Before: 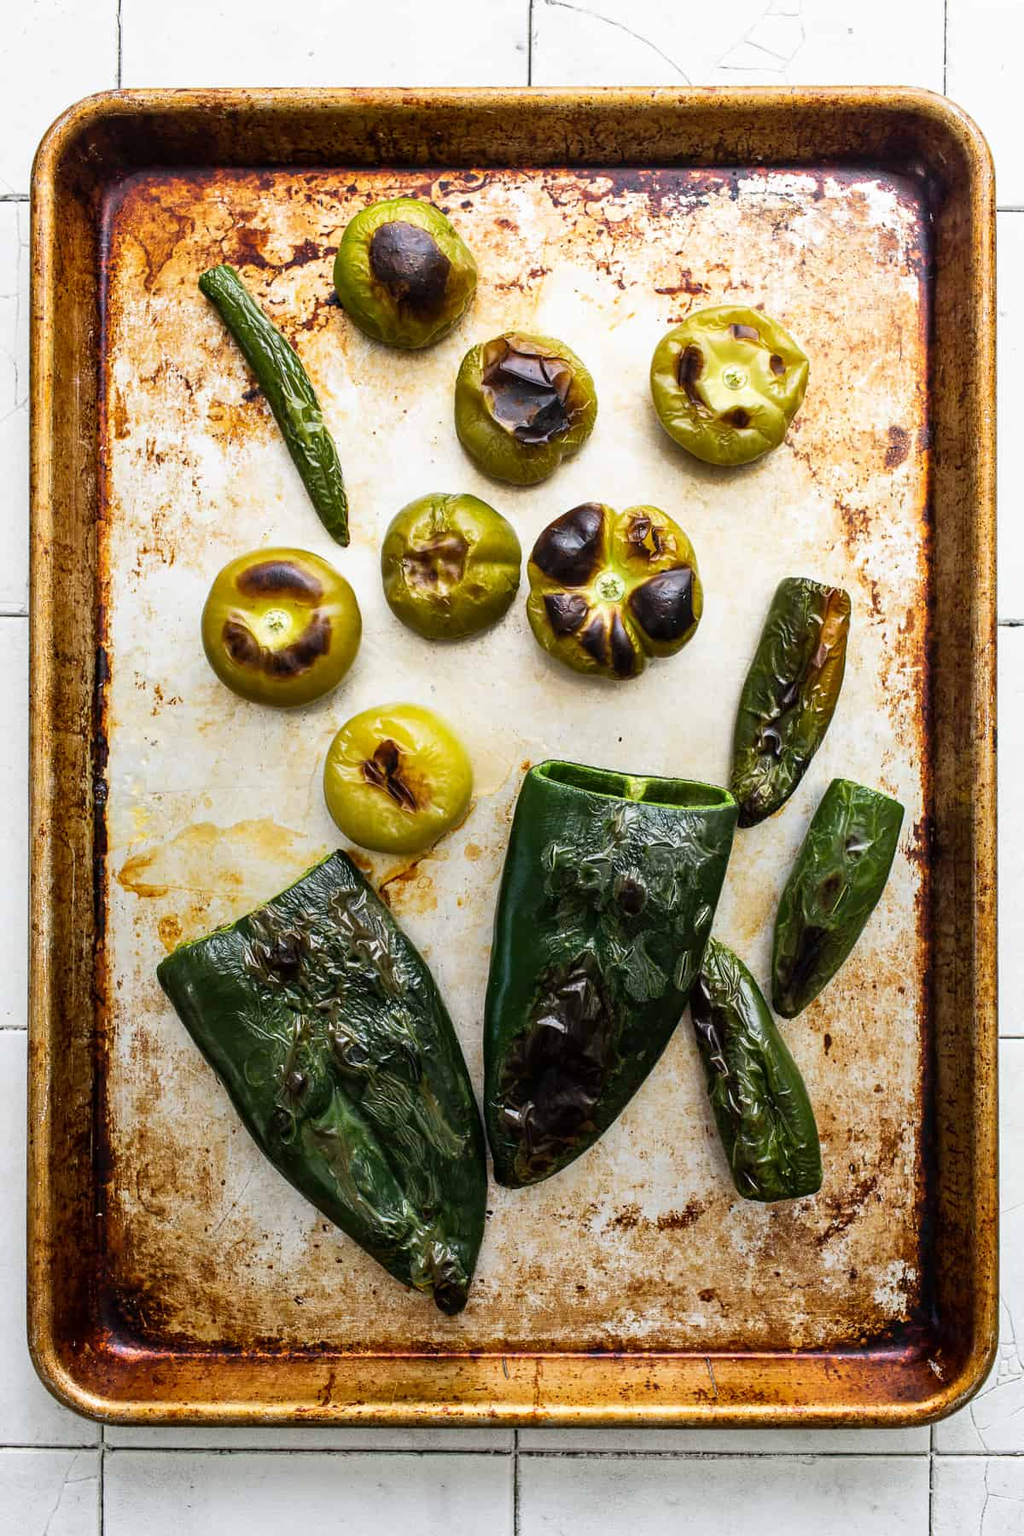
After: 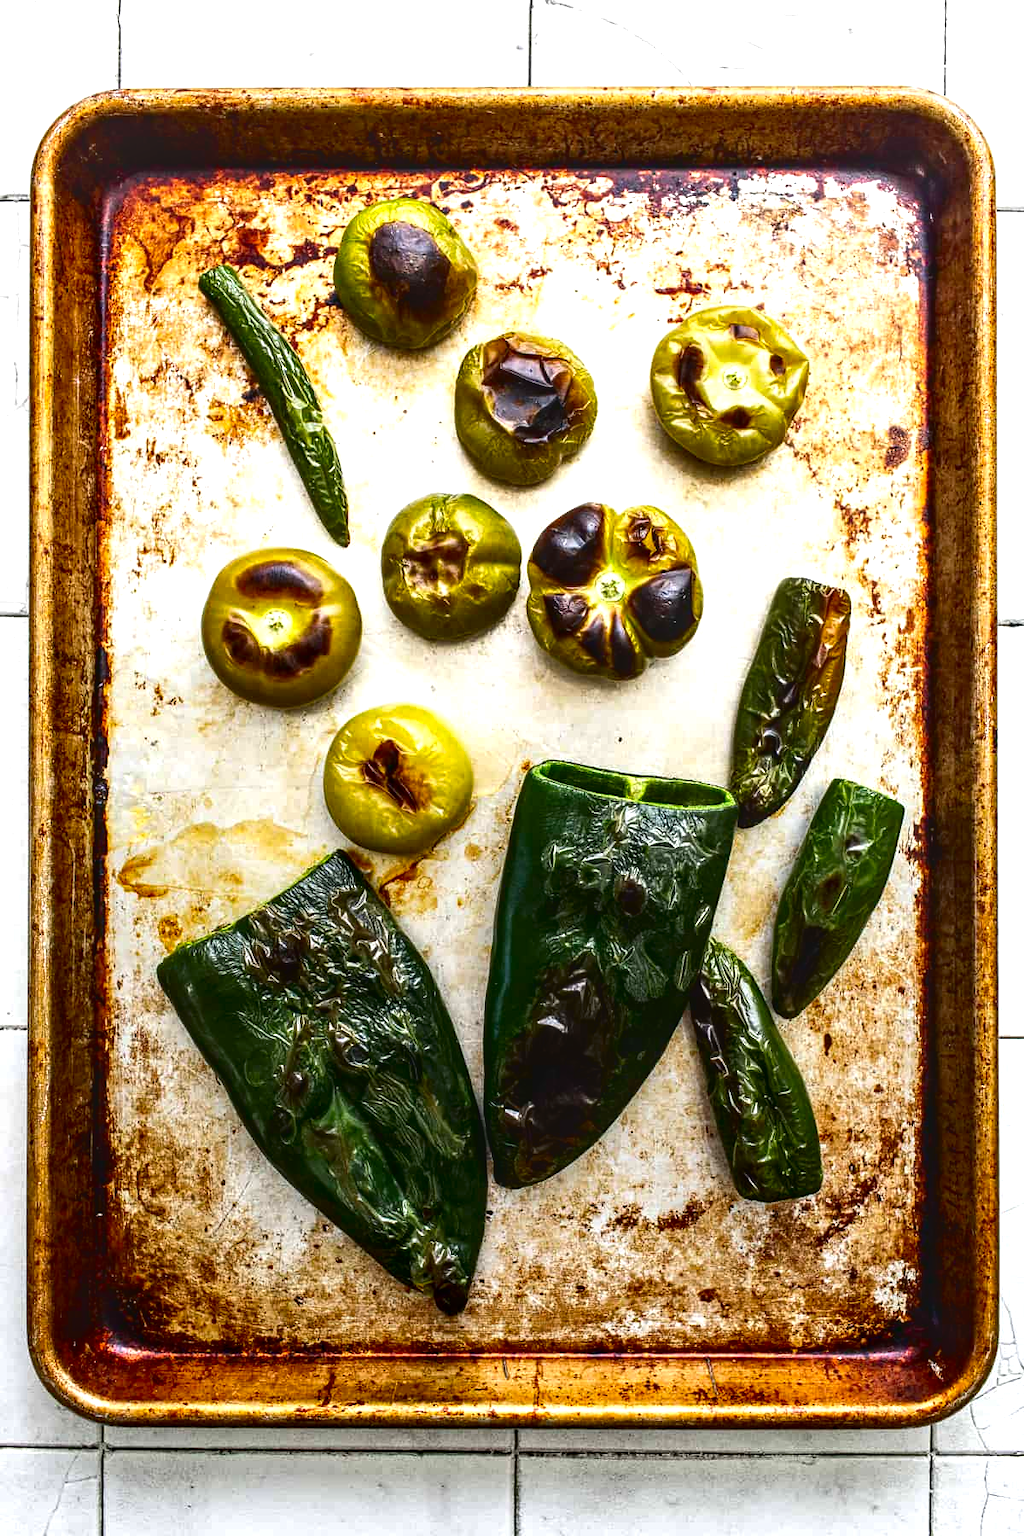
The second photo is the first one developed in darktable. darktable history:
local contrast: on, module defaults
contrast brightness saturation: contrast 0.1, brightness -0.26, saturation 0.14
exposure: black level correction 0.001, exposure 0.5 EV, compensate exposure bias true, compensate highlight preservation false
